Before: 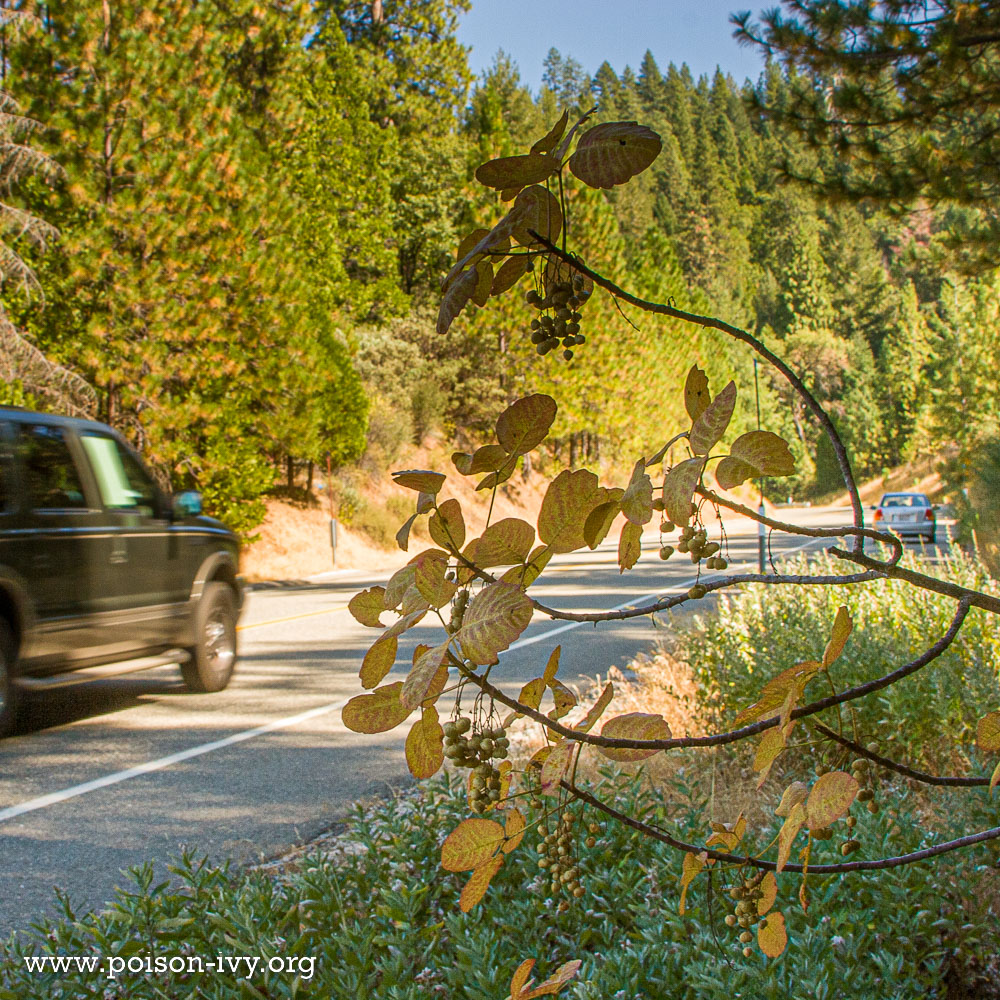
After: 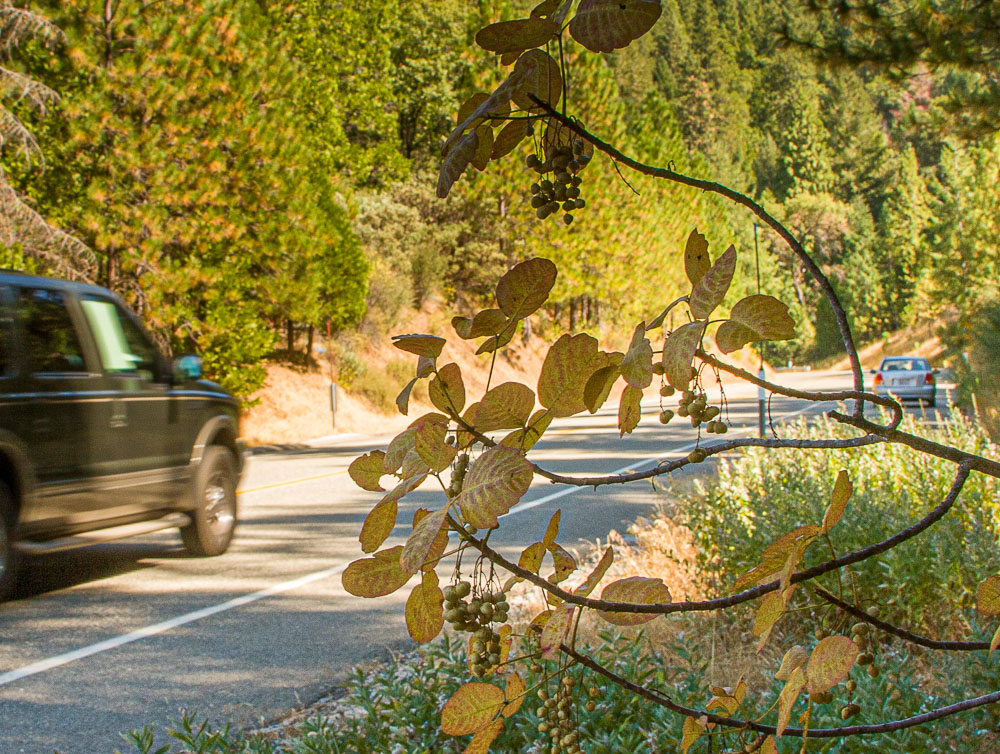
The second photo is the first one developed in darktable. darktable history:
crop: top 13.641%, bottom 10.888%
